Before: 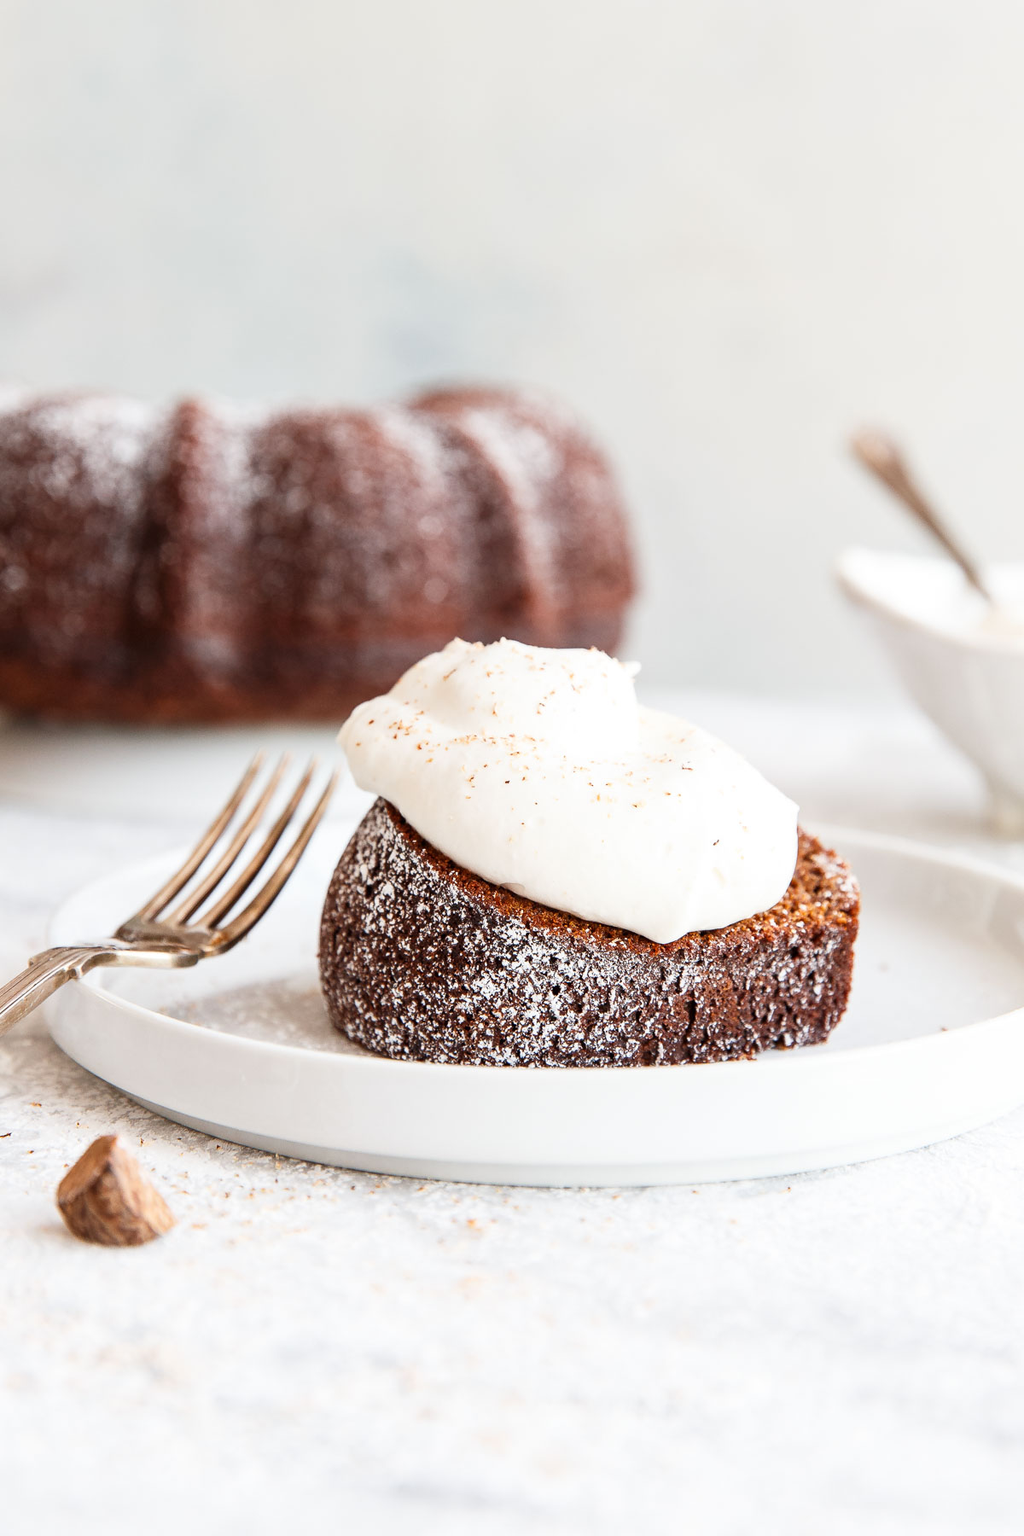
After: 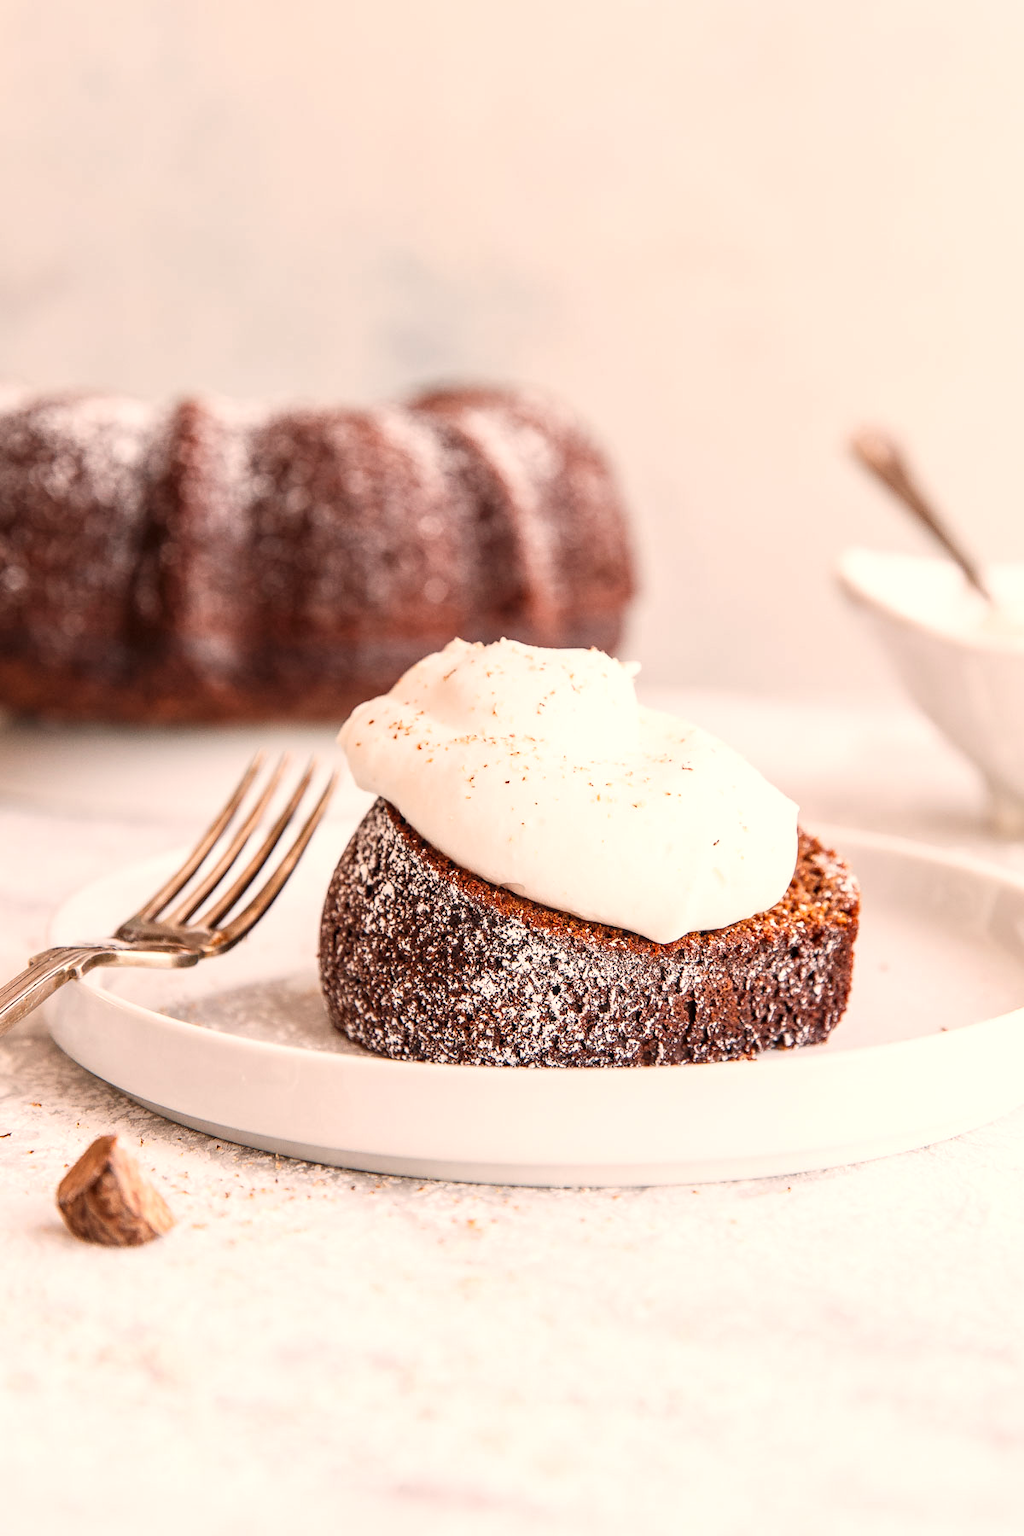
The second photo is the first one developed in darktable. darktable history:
white balance: red 1.127, blue 0.943
local contrast: on, module defaults
